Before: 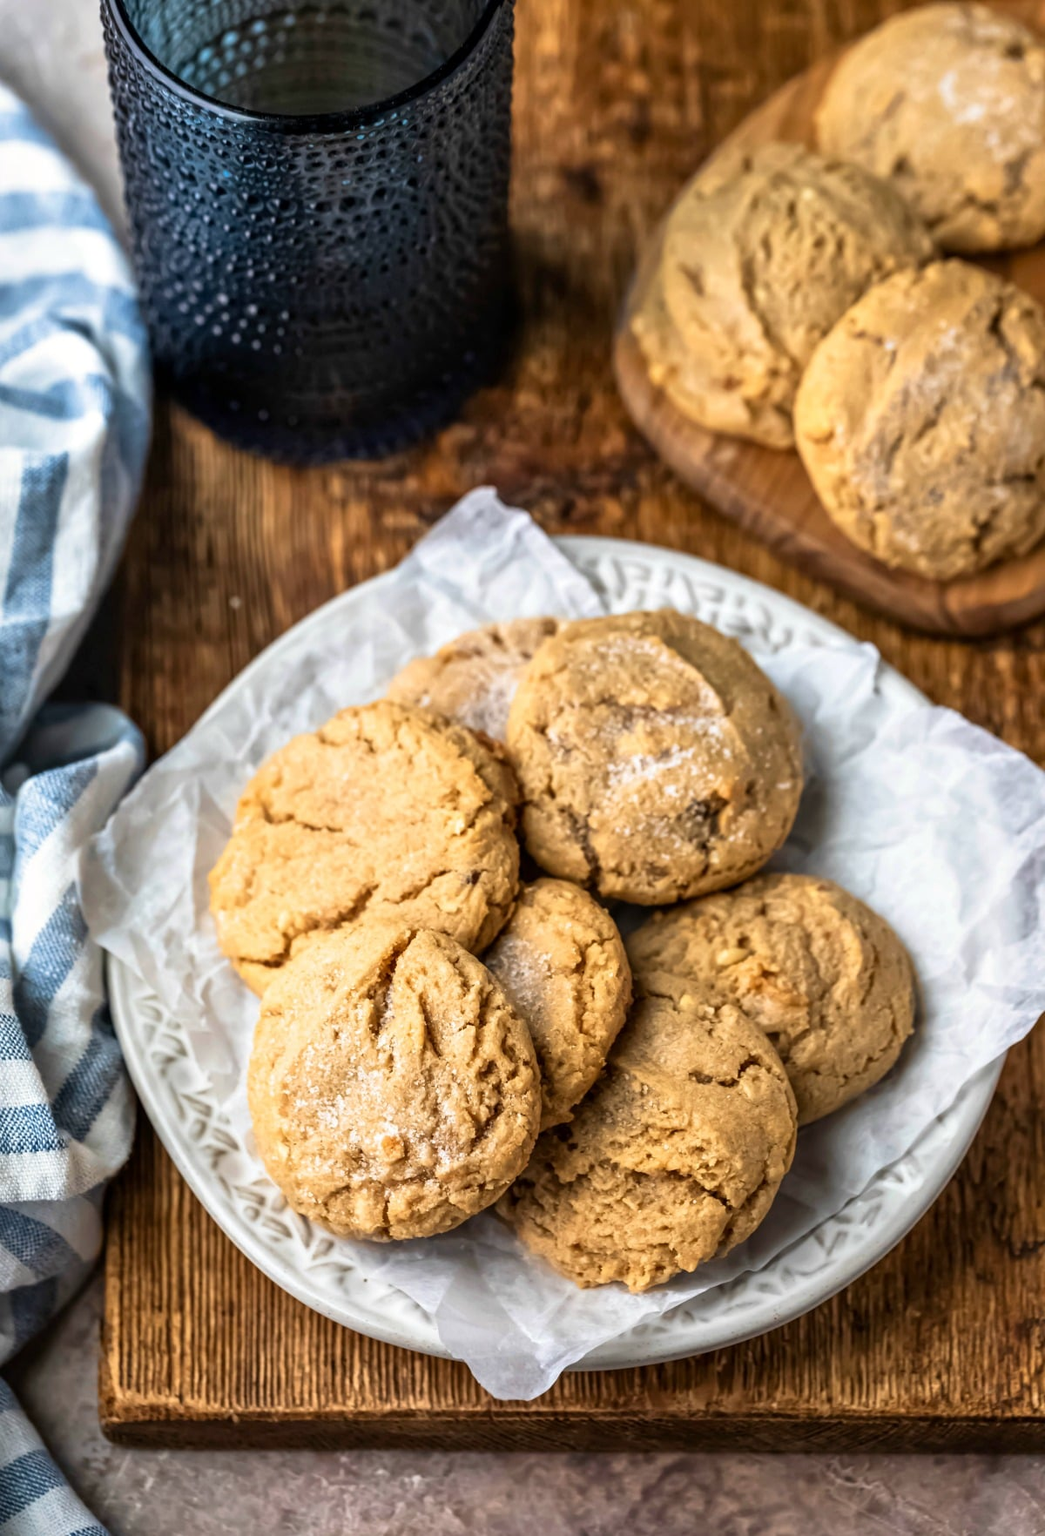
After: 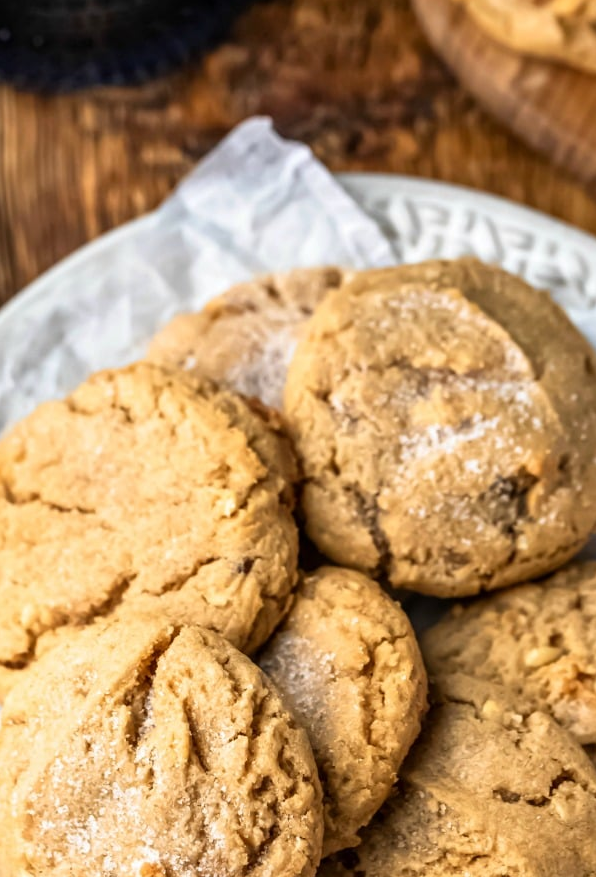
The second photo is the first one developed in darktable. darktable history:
levels: mode automatic, levels [0, 0.281, 0.562]
crop: left 24.87%, top 25.107%, right 25.434%, bottom 25.16%
